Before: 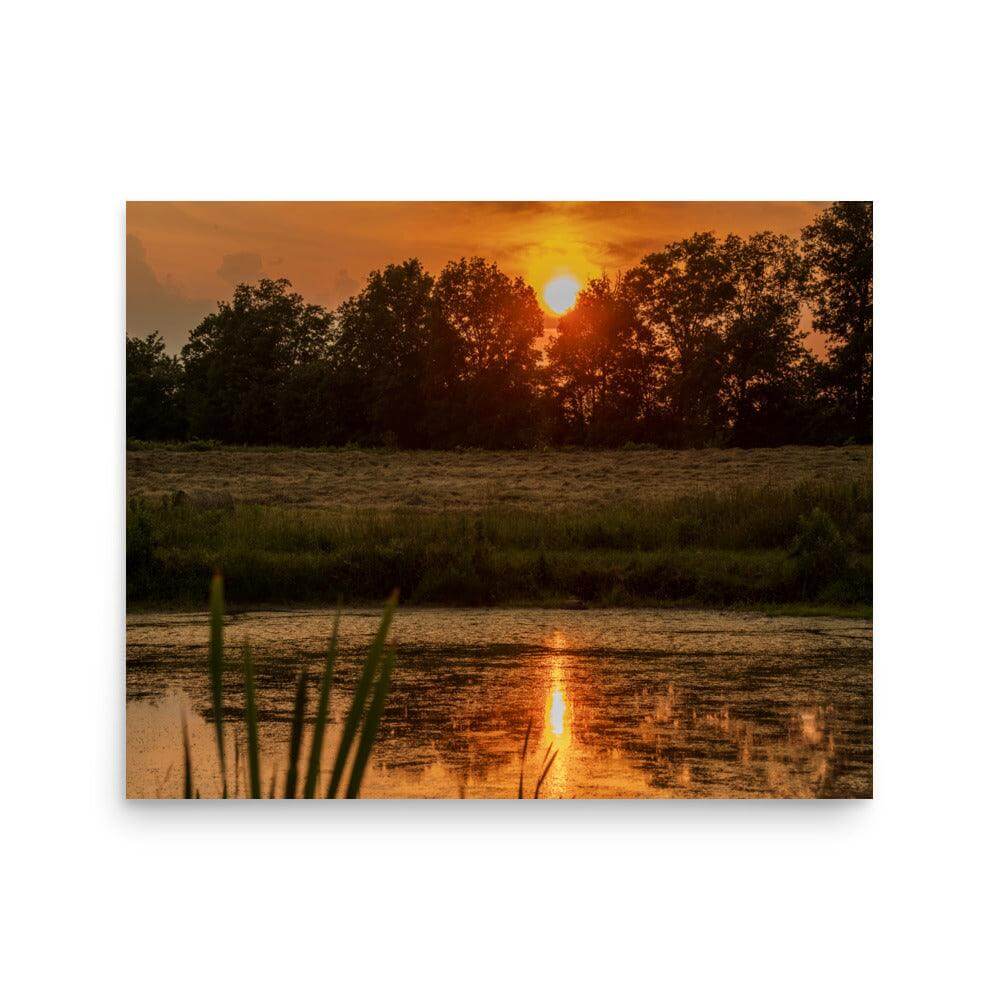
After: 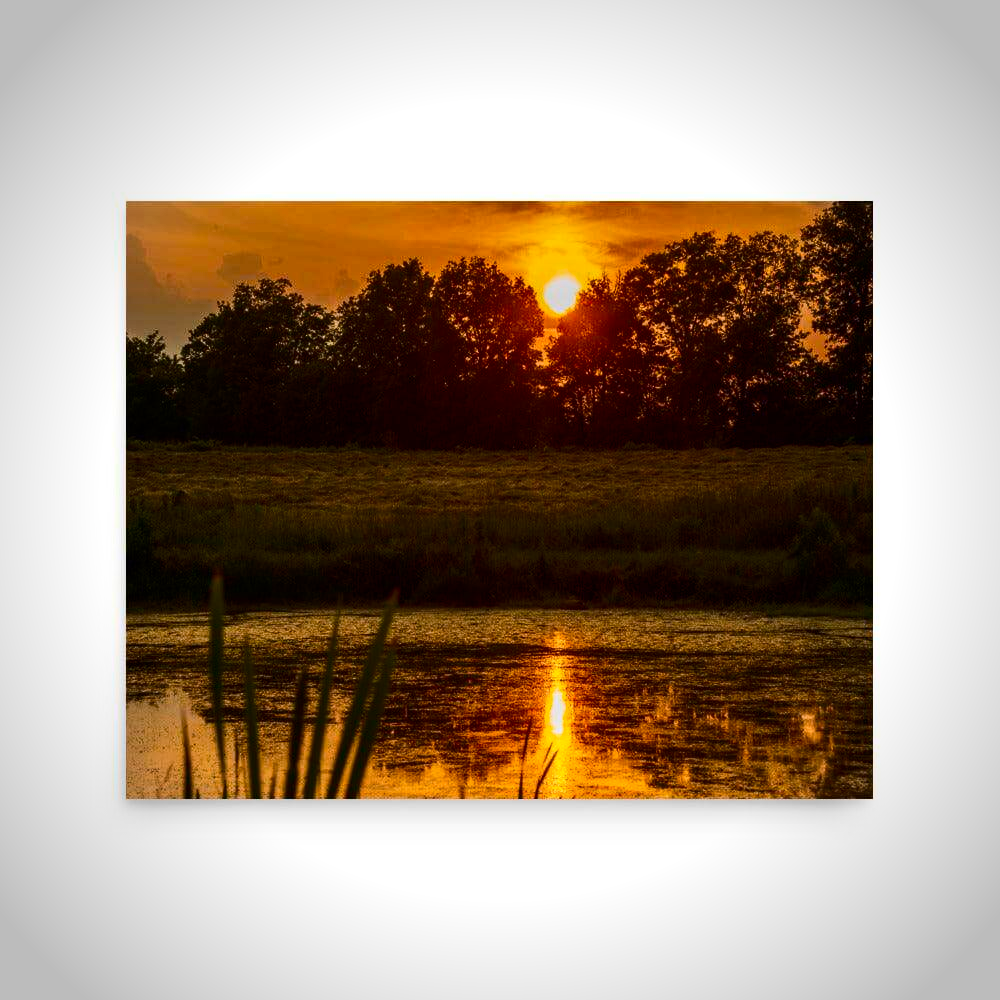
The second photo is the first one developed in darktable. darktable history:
color balance rgb: perceptual saturation grading › global saturation 25%, global vibrance 20%
contrast brightness saturation: contrast 0.28
vignetting: on, module defaults
